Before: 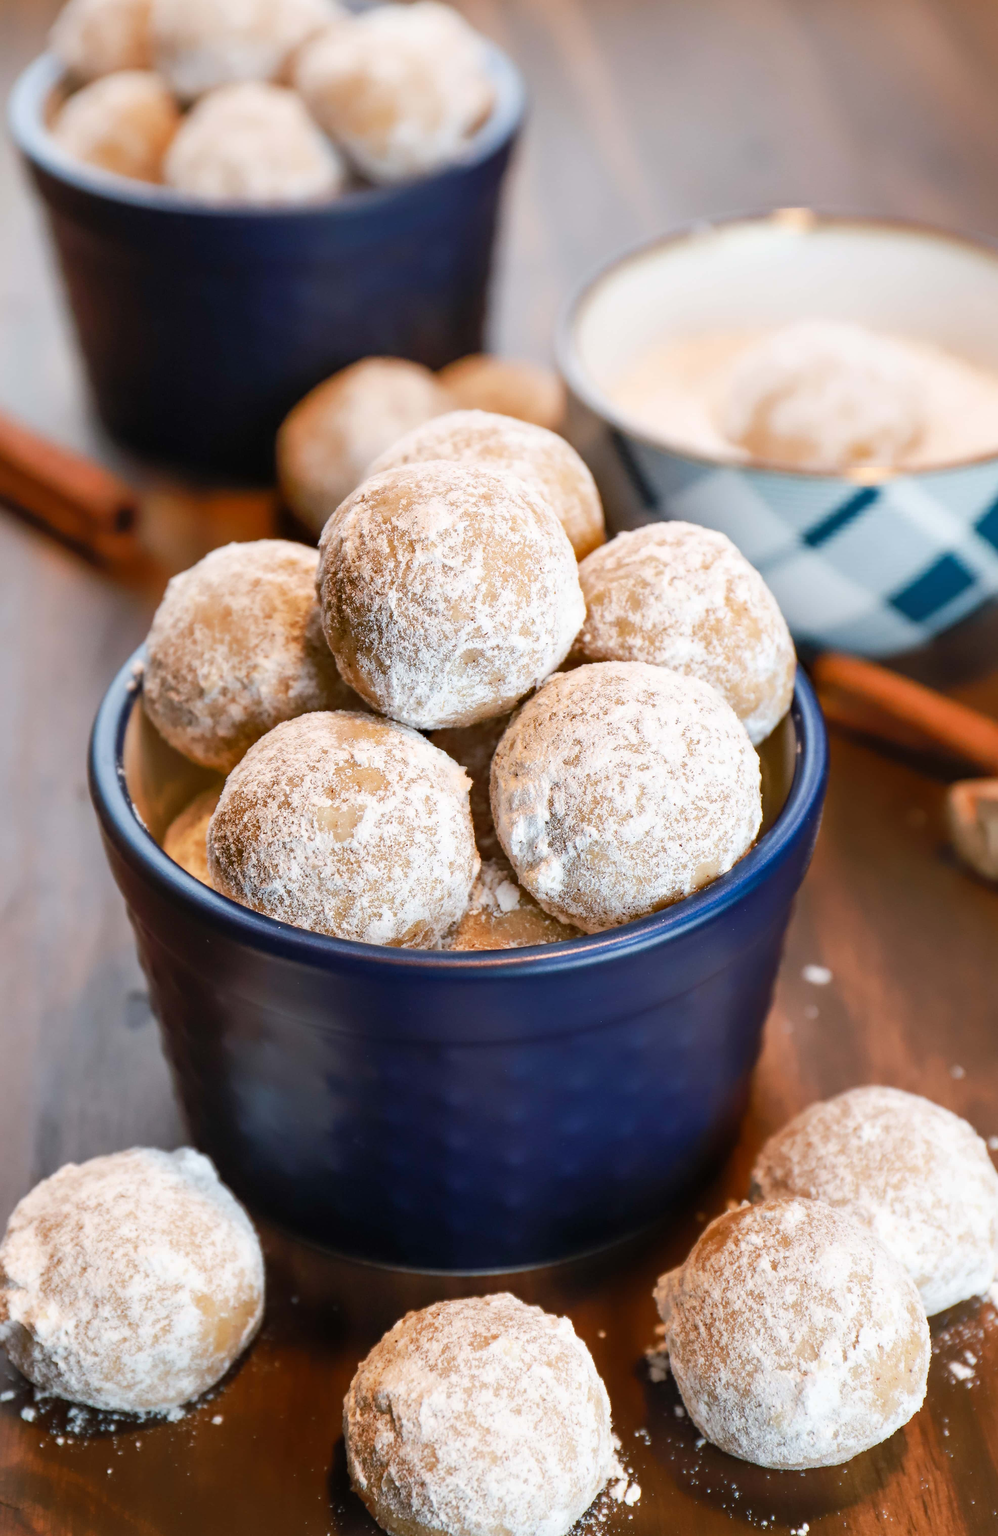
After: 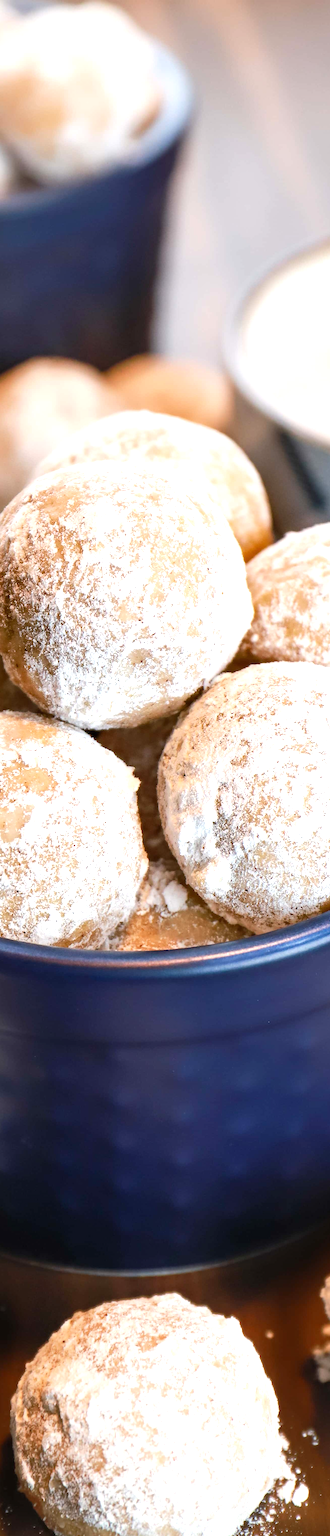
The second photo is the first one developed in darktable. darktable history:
exposure: black level correction 0, exposure 0.5 EV, compensate exposure bias true, compensate highlight preservation false
crop: left 33.372%, right 33.538%
